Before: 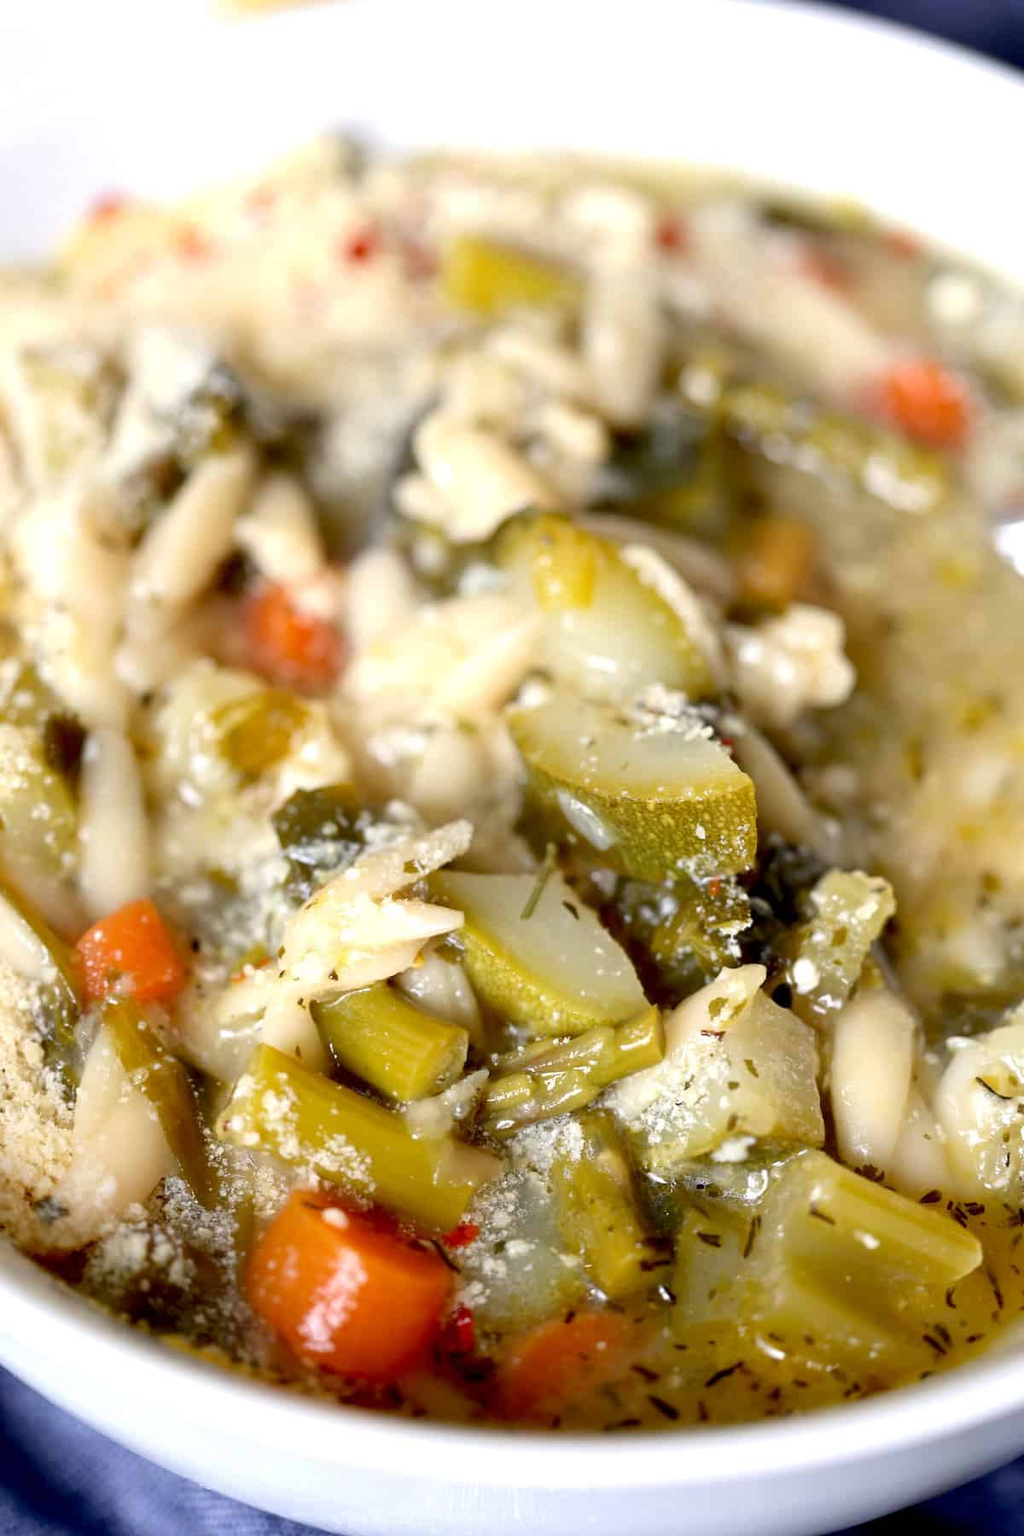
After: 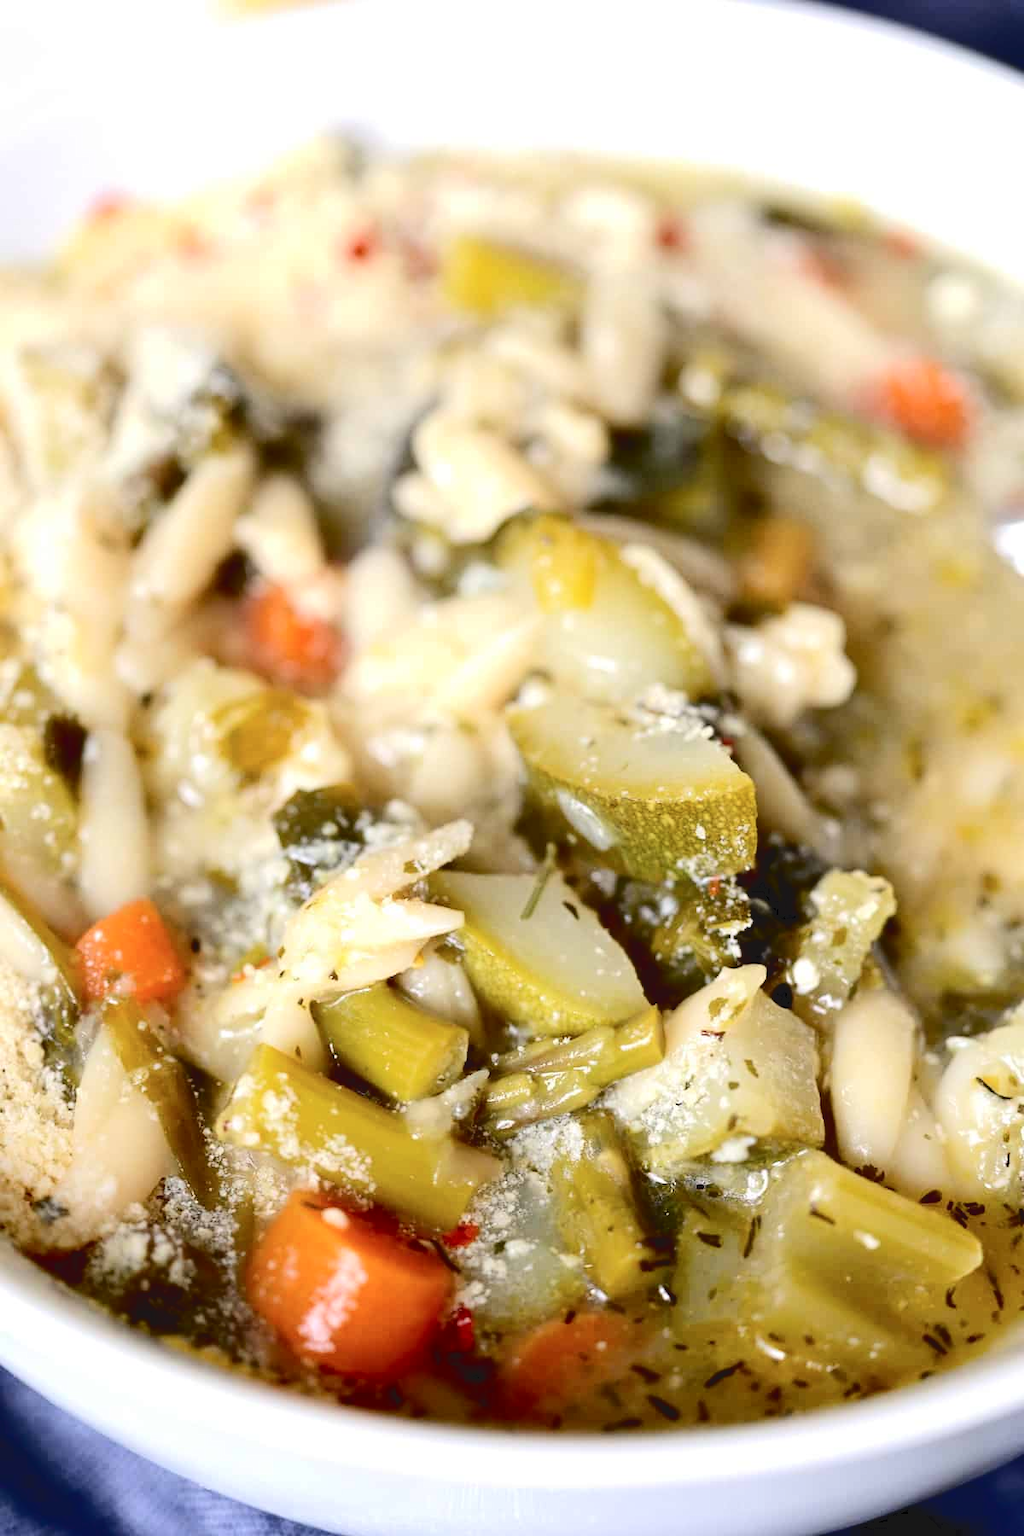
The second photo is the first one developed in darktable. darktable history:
tone curve: curves: ch0 [(0, 0) (0.003, 0.077) (0.011, 0.078) (0.025, 0.078) (0.044, 0.08) (0.069, 0.088) (0.1, 0.102) (0.136, 0.12) (0.177, 0.148) (0.224, 0.191) (0.277, 0.261) (0.335, 0.335) (0.399, 0.419) (0.468, 0.522) (0.543, 0.611) (0.623, 0.702) (0.709, 0.779) (0.801, 0.855) (0.898, 0.918) (1, 1)], color space Lab, independent channels, preserve colors none
